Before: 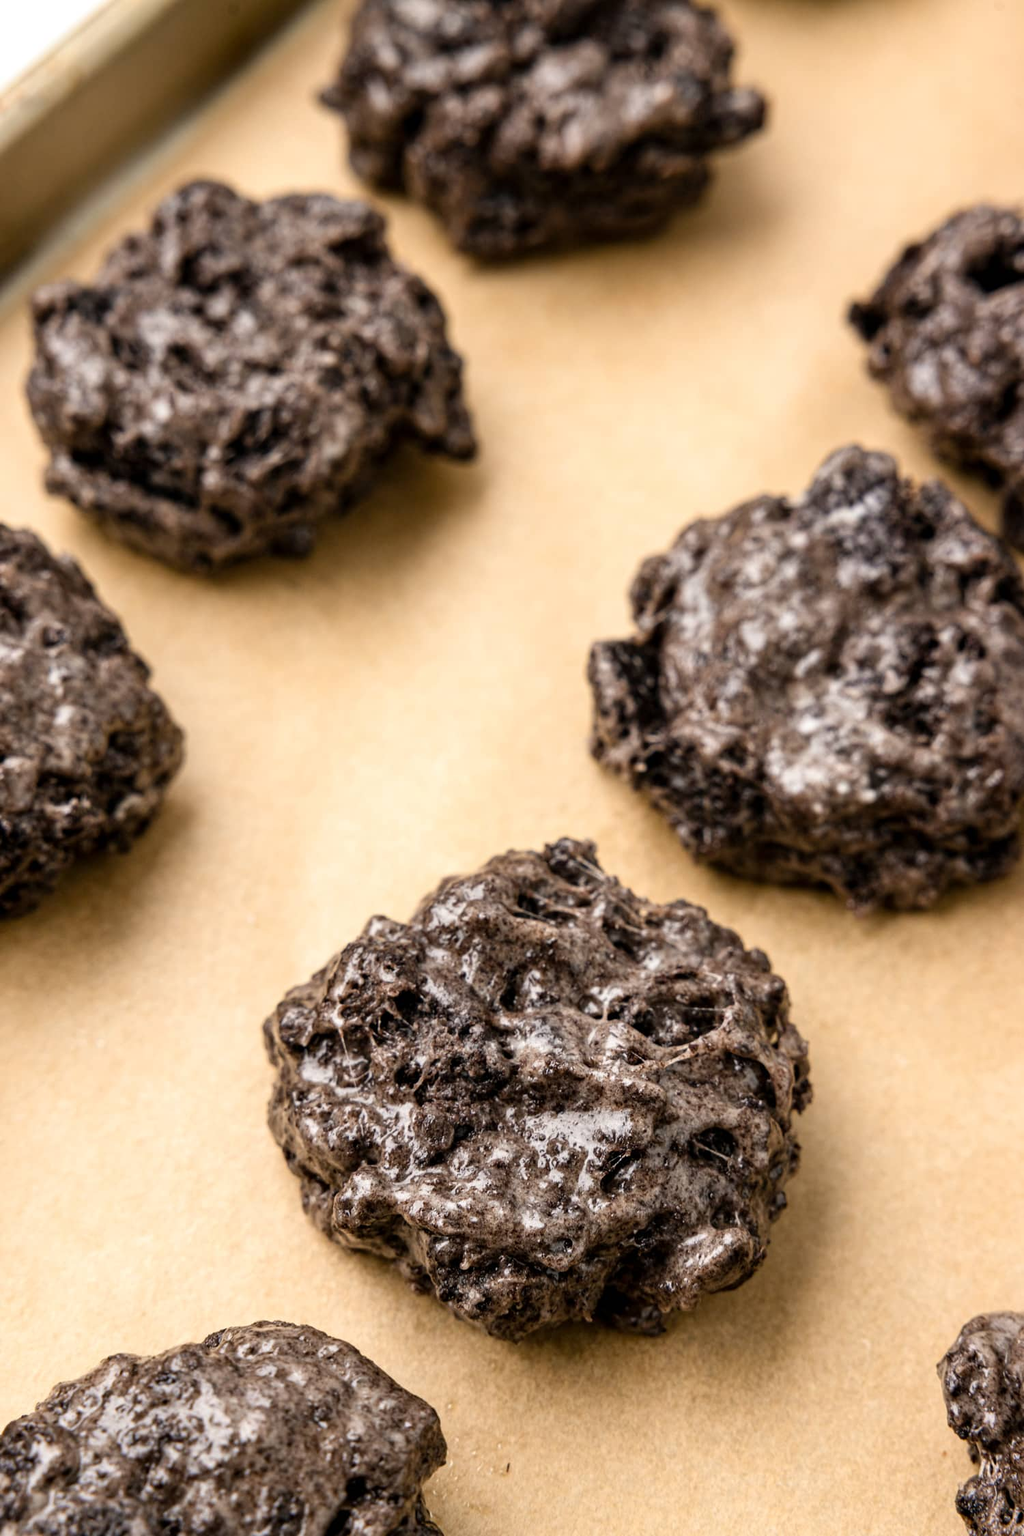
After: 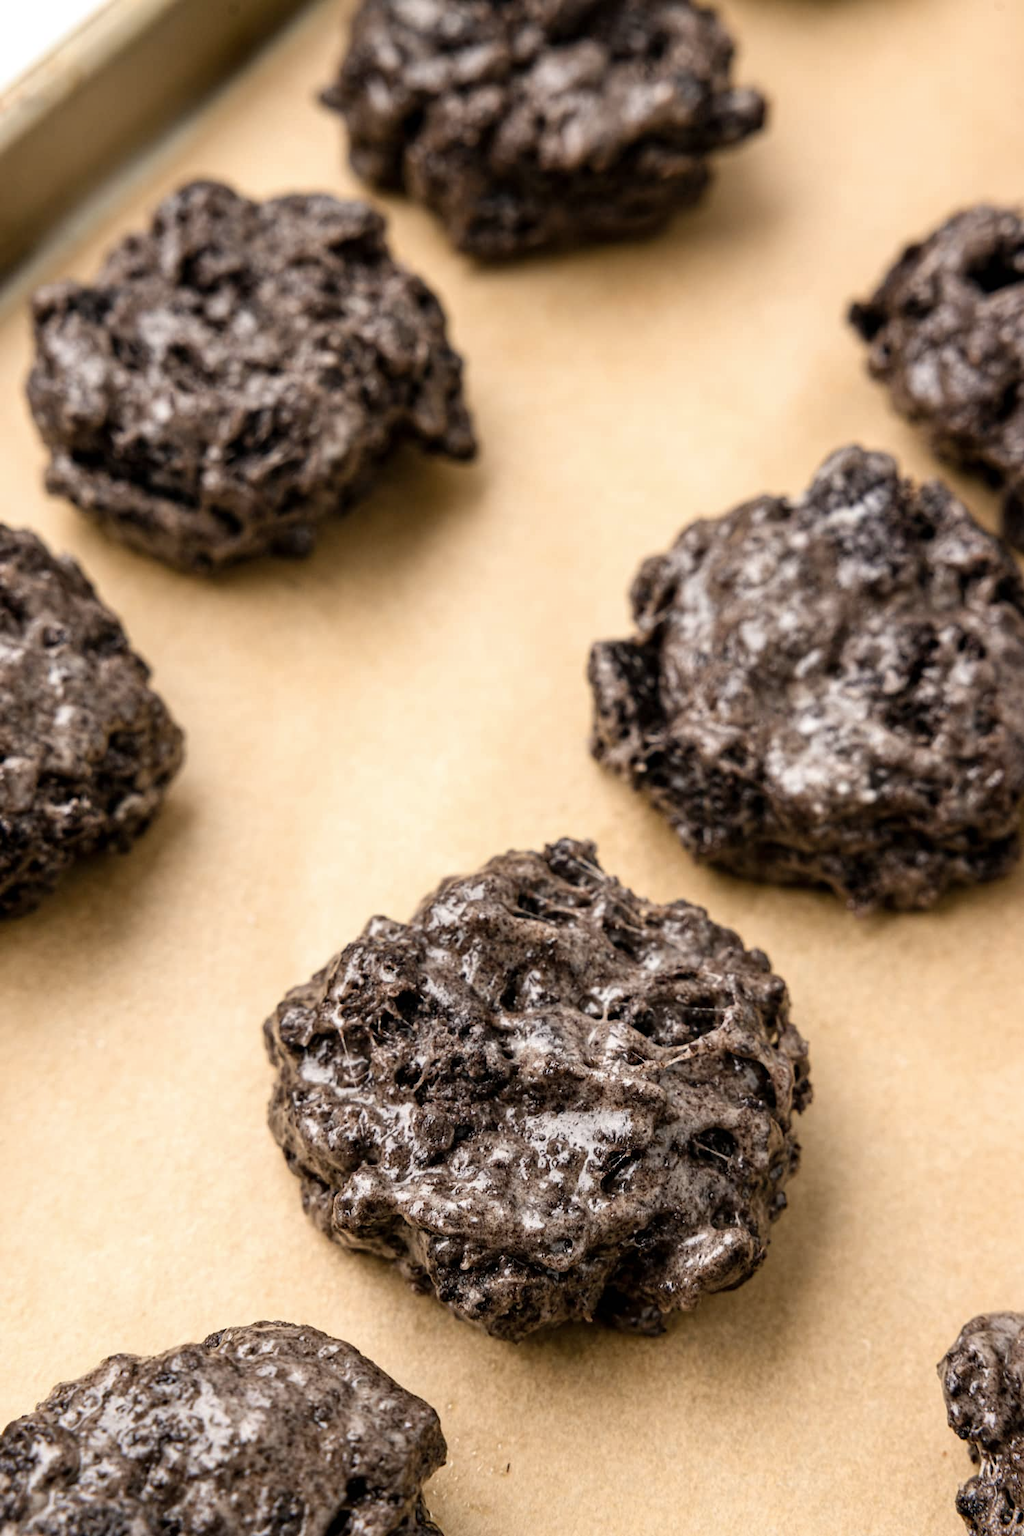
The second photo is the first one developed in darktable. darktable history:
contrast brightness saturation: saturation -0.087
